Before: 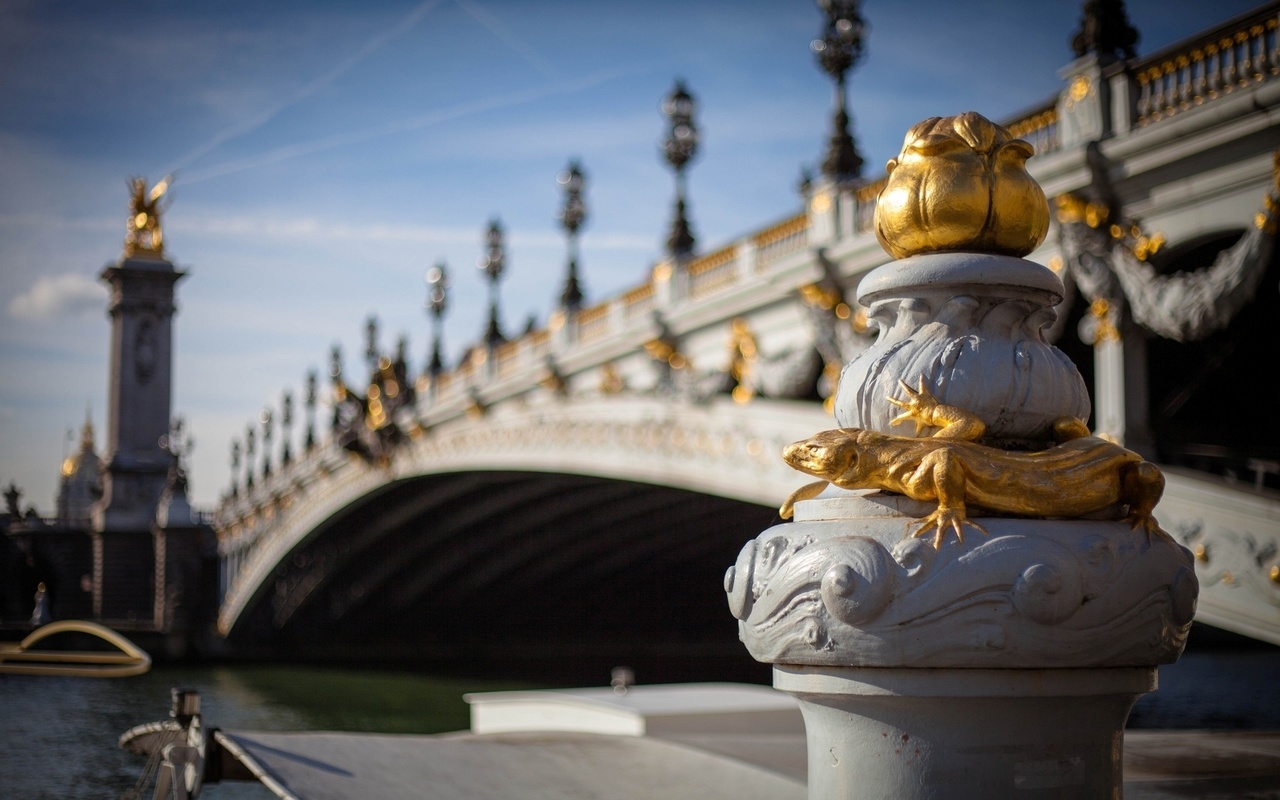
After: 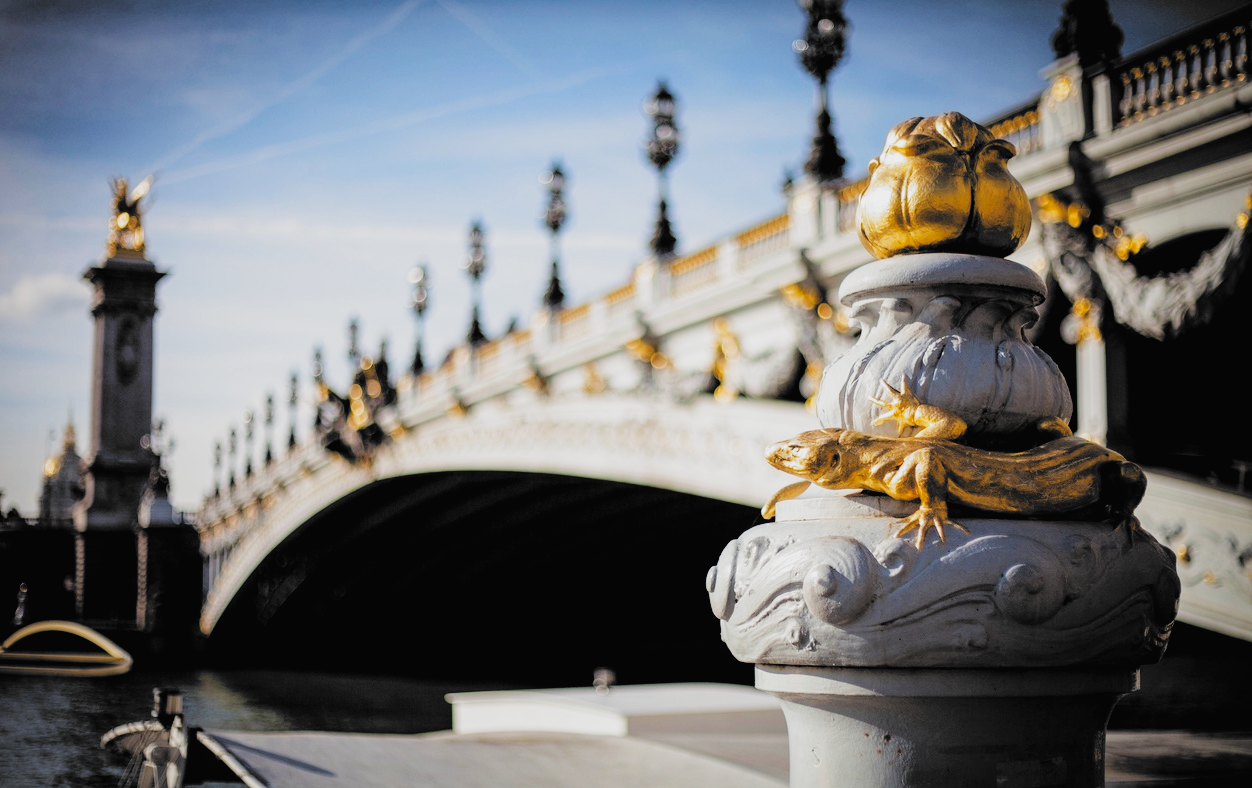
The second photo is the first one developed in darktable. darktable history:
filmic rgb: black relative exposure -5.11 EV, white relative exposure 4 EV, hardness 2.9, contrast 1.3, highlights saturation mix -31.37%, add noise in highlights 0.002, preserve chrominance no, color science v3 (2019), use custom middle-gray values true, contrast in highlights soft
crop and rotate: left 1.455%, right 0.678%, bottom 1.468%
contrast brightness saturation: brightness 0.271
